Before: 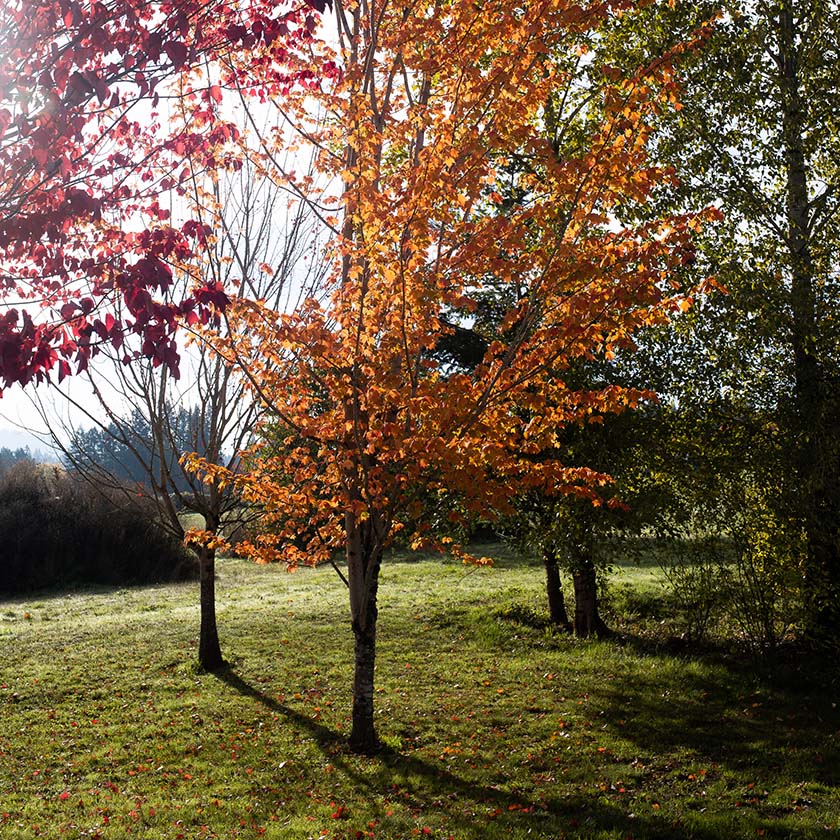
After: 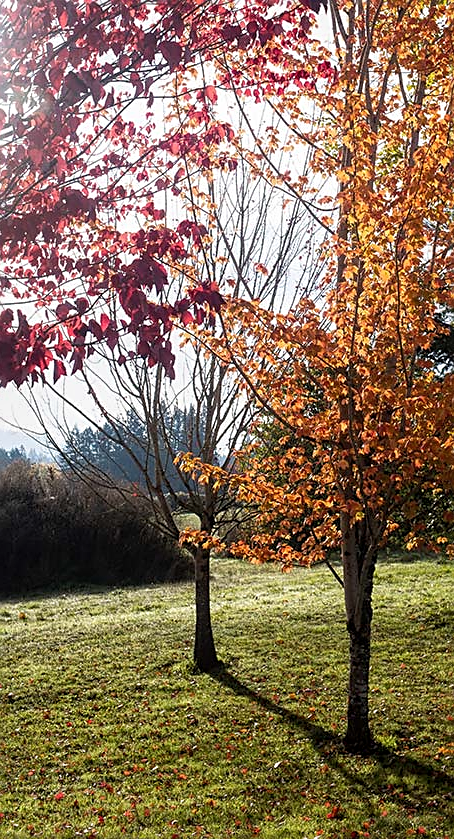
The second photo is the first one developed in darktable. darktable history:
crop: left 0.622%, right 45.222%, bottom 0.079%
sharpen: on, module defaults
local contrast: on, module defaults
